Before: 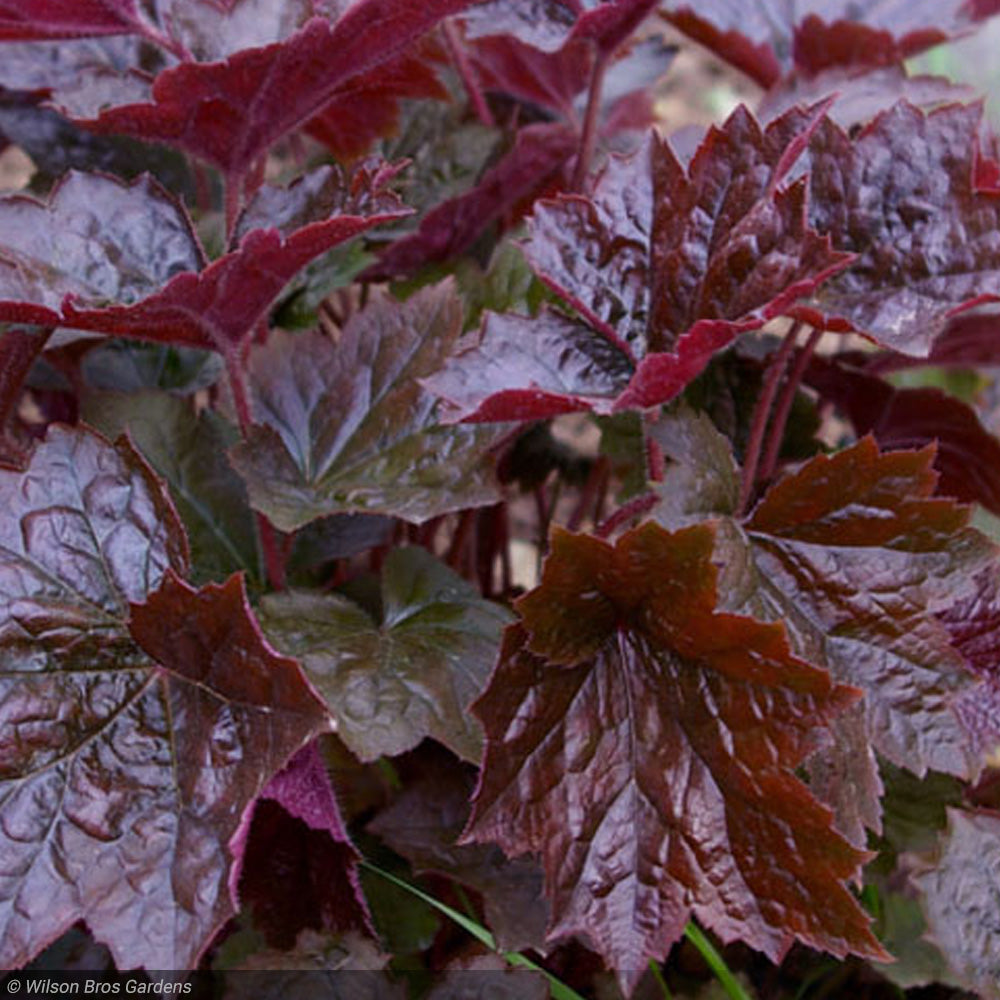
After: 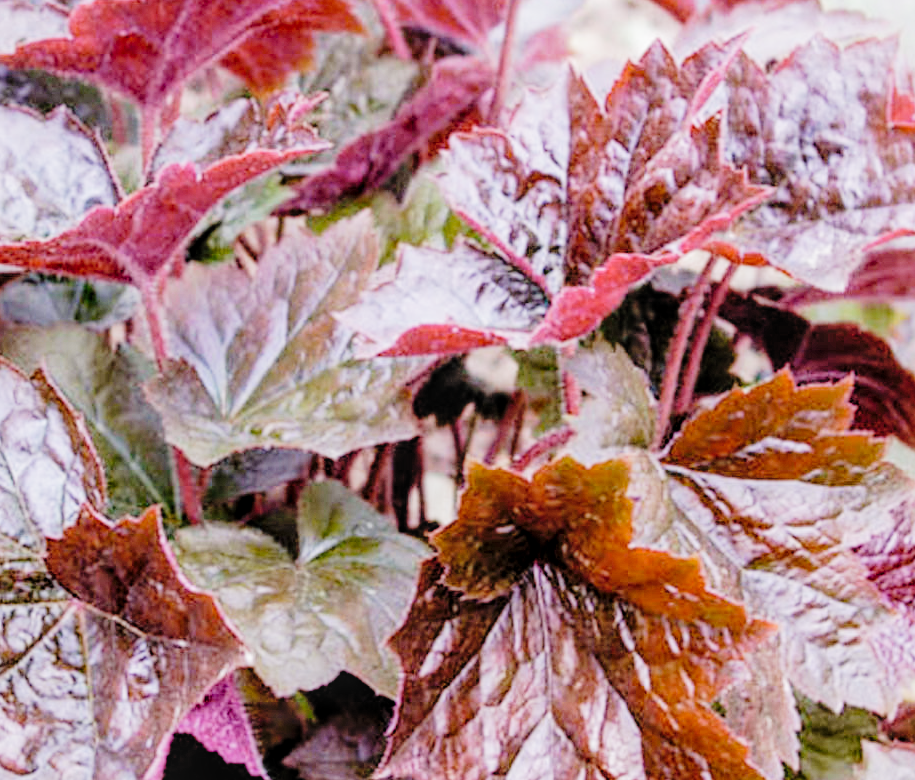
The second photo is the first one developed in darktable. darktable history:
tone equalizer: -8 EV -0.779 EV, -7 EV -0.669 EV, -6 EV -0.636 EV, -5 EV -0.41 EV, -3 EV 0.386 EV, -2 EV 0.6 EV, -1 EV 0.696 EV, +0 EV 0.722 EV
crop: left 8.402%, top 6.618%, bottom 15.321%
local contrast: on, module defaults
filmic rgb: black relative exposure -7.12 EV, white relative exposure 5.39 EV, threshold 6 EV, hardness 3.03, preserve chrominance no, color science v5 (2021), contrast in shadows safe, contrast in highlights safe, enable highlight reconstruction true
tone curve: curves: ch0 [(0, 0) (0.003, 0.002) (0.011, 0.007) (0.025, 0.016) (0.044, 0.027) (0.069, 0.045) (0.1, 0.077) (0.136, 0.114) (0.177, 0.166) (0.224, 0.241) (0.277, 0.328) (0.335, 0.413) (0.399, 0.498) (0.468, 0.572) (0.543, 0.638) (0.623, 0.711) (0.709, 0.786) (0.801, 0.853) (0.898, 0.929) (1, 1)], preserve colors none
exposure: exposure 1 EV, compensate highlight preservation false
contrast brightness saturation: brightness 0.145
